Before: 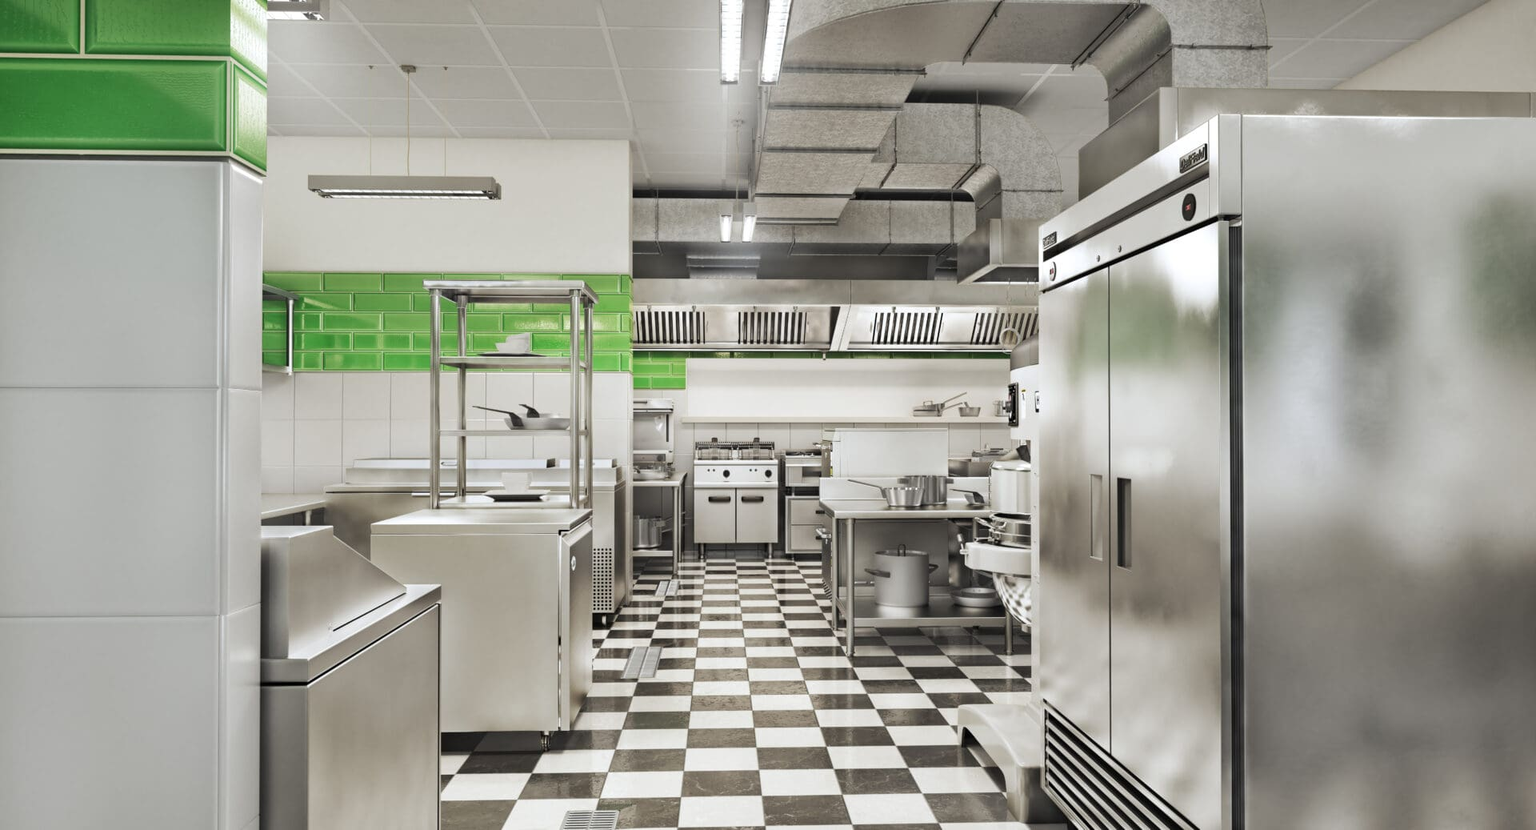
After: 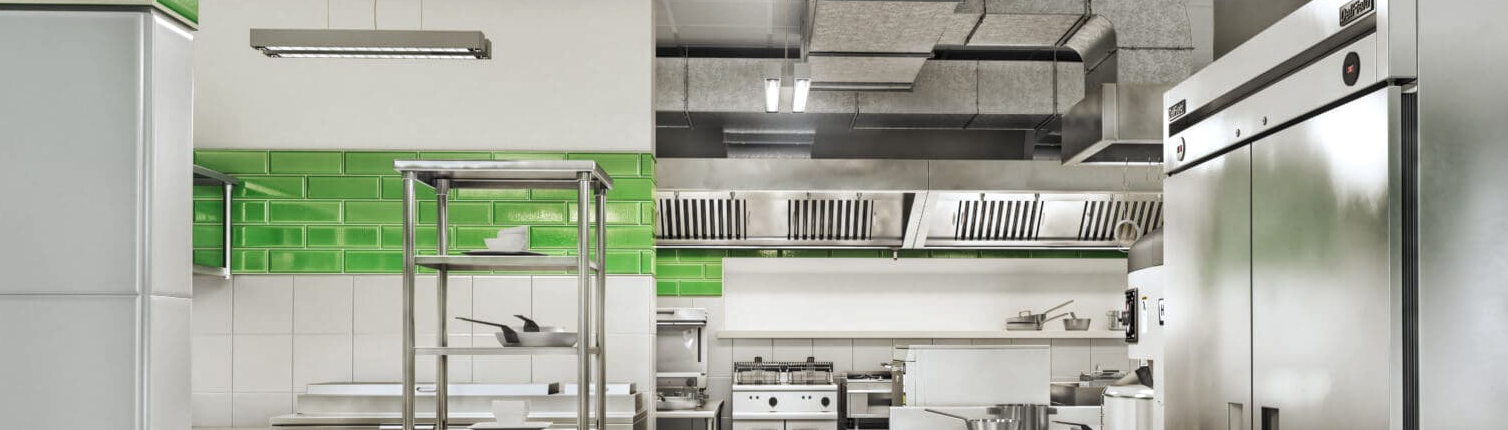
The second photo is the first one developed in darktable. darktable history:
crop: left 7.036%, top 18.398%, right 14.379%, bottom 40.043%
local contrast: on, module defaults
levels: mode automatic, black 0.023%, white 99.97%, levels [0.062, 0.494, 0.925]
